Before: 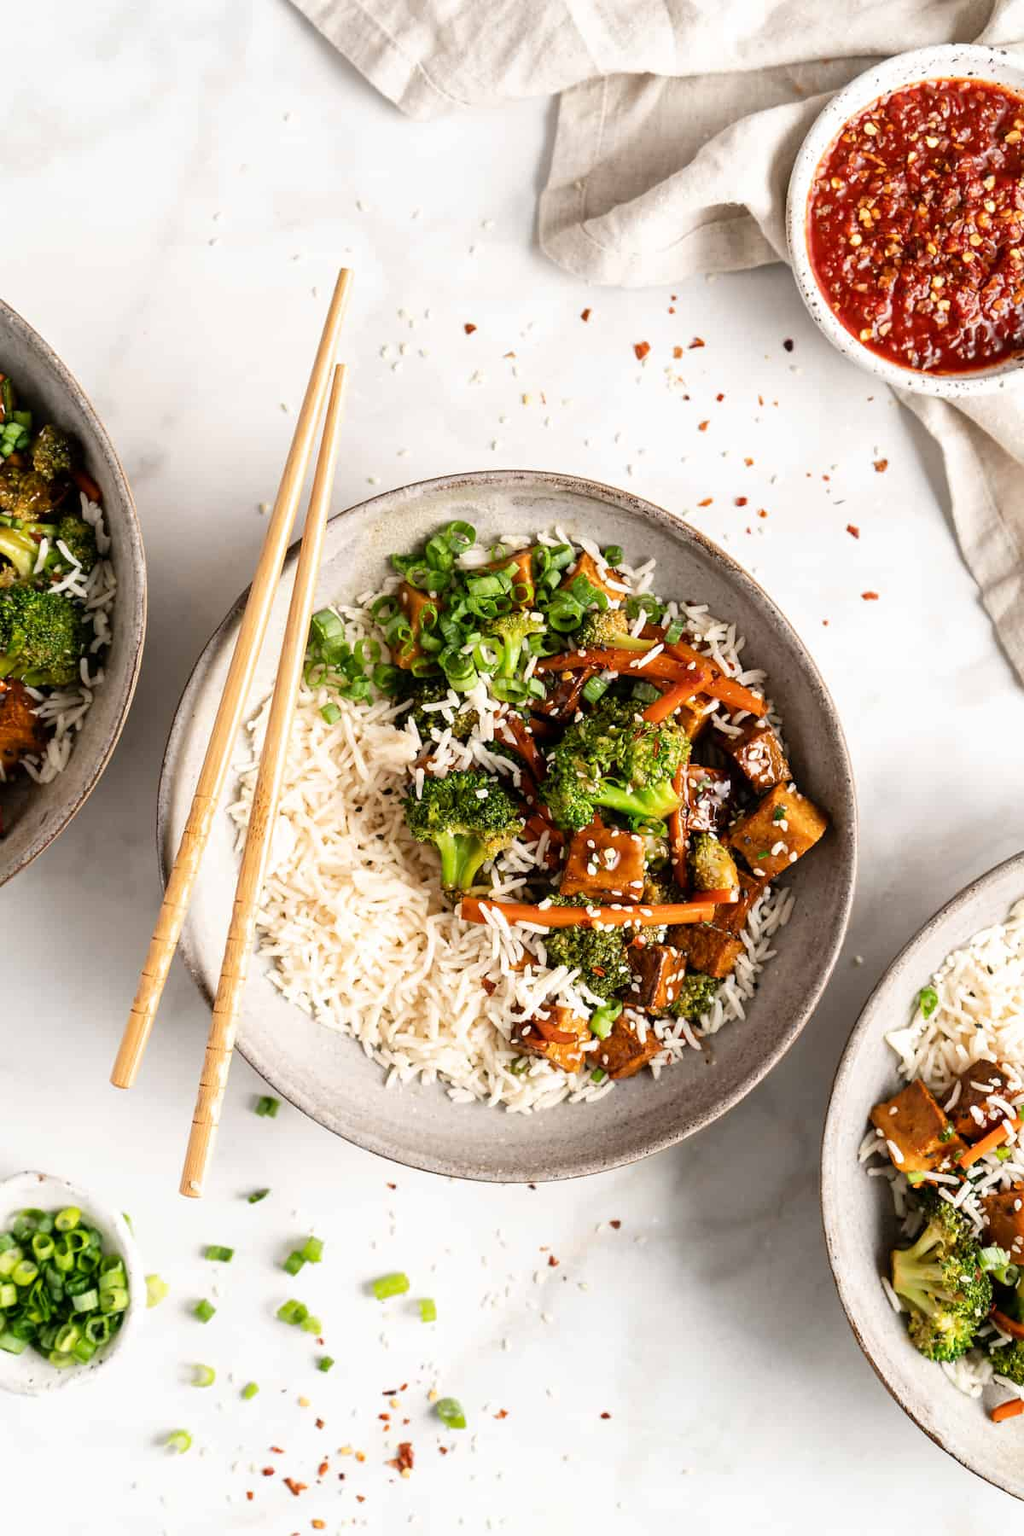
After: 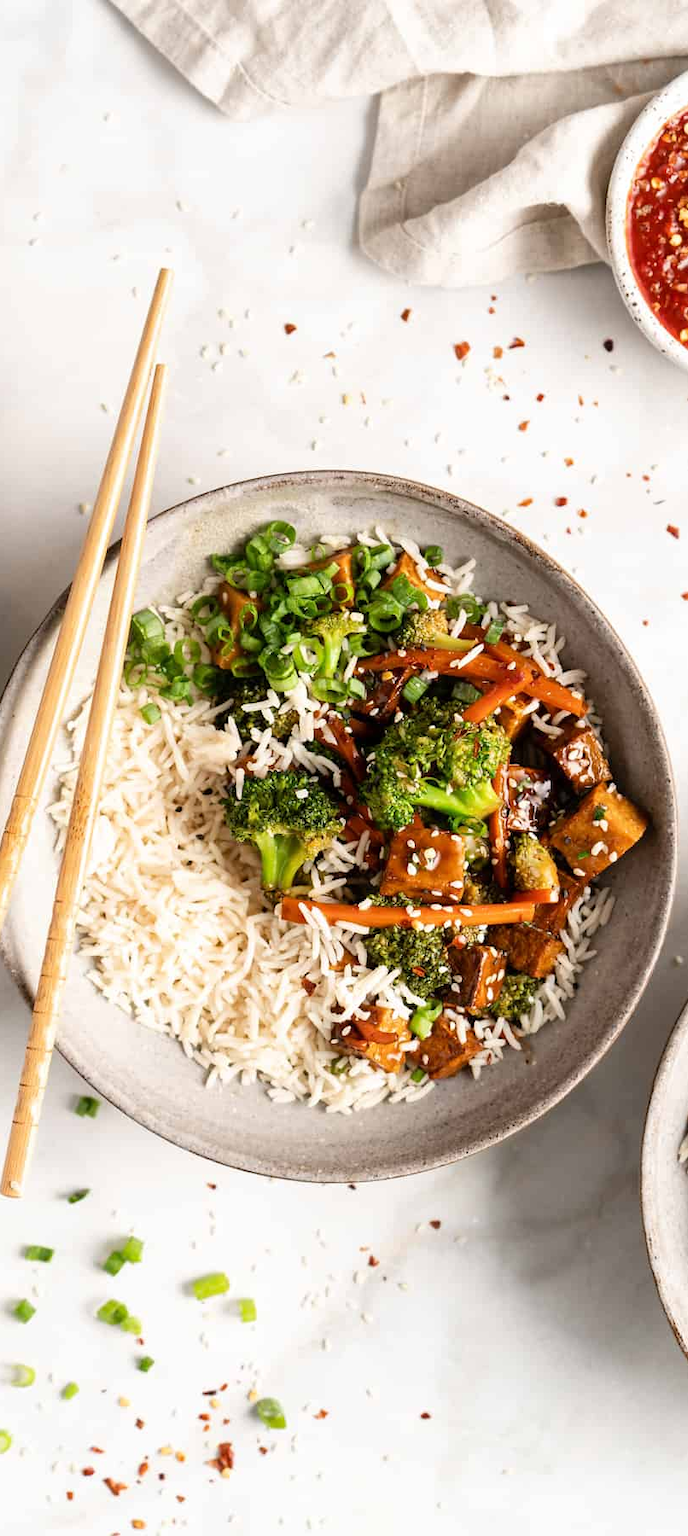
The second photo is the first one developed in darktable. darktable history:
crop and rotate: left 17.633%, right 15.067%
